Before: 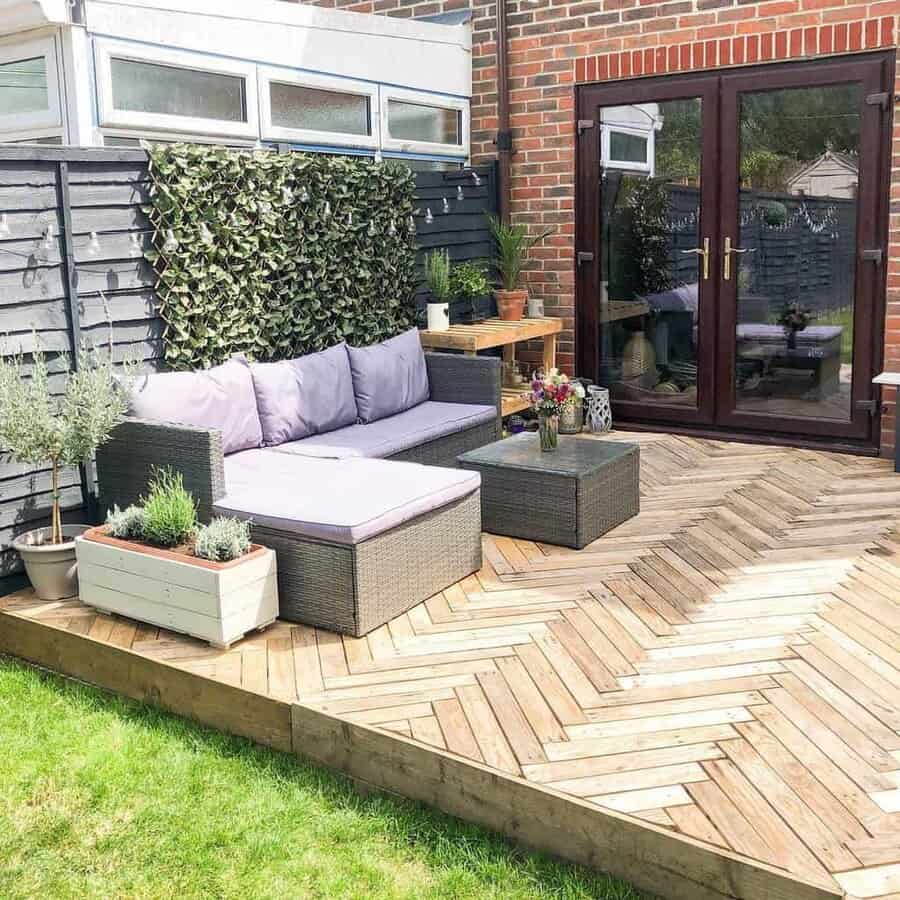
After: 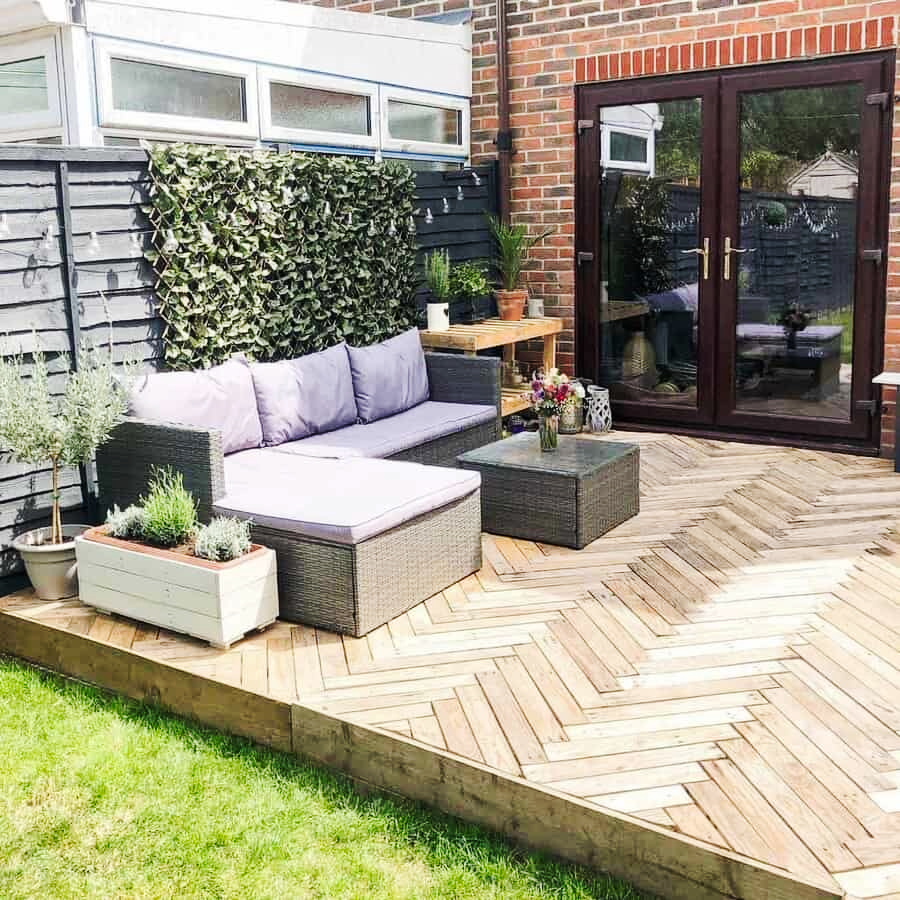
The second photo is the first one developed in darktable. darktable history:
tone curve: curves: ch0 [(0, 0) (0.126, 0.086) (0.338, 0.307) (0.494, 0.531) (0.703, 0.762) (1, 1)]; ch1 [(0, 0) (0.346, 0.324) (0.45, 0.426) (0.5, 0.5) (0.522, 0.517) (0.55, 0.578) (1, 1)]; ch2 [(0, 0) (0.44, 0.424) (0.501, 0.499) (0.554, 0.554) (0.622, 0.667) (0.707, 0.746) (1, 1)], preserve colors none
color zones: curves: ch1 [(0, 0.469) (0.001, 0.469) (0.12, 0.446) (0.248, 0.469) (0.5, 0.5) (0.748, 0.5) (0.999, 0.469) (1, 0.469)]
